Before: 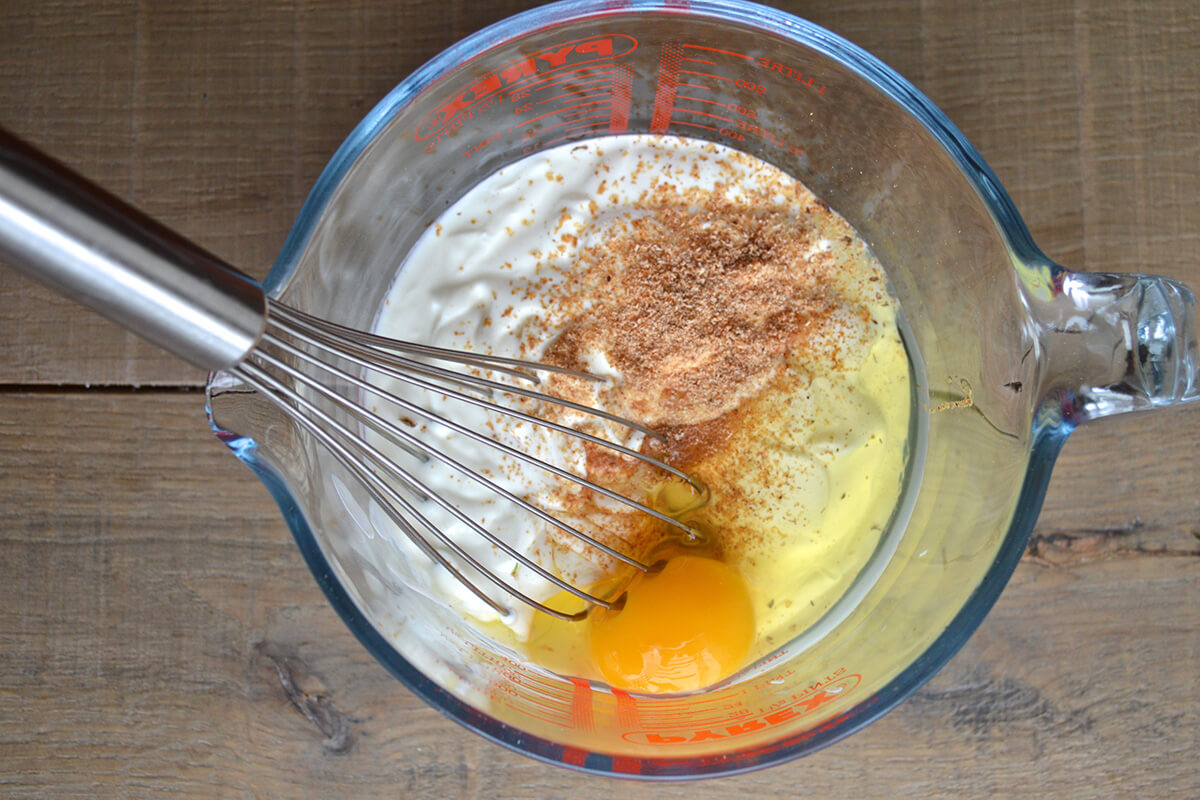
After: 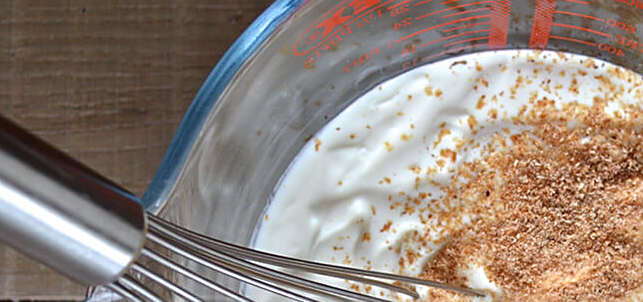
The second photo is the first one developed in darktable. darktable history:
sharpen: on, module defaults
crop: left 10.121%, top 10.631%, right 36.218%, bottom 51.526%
